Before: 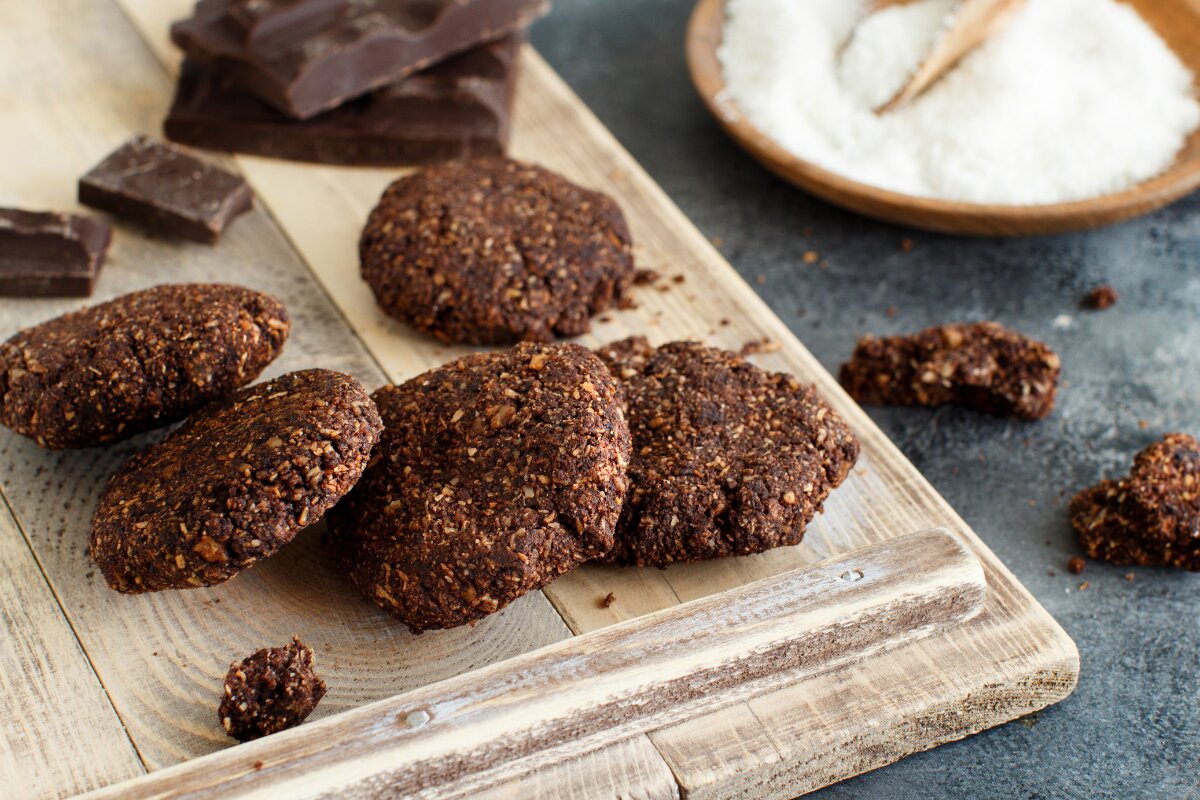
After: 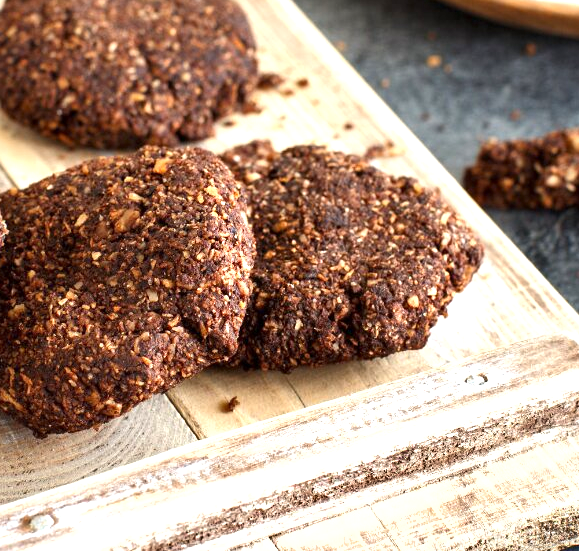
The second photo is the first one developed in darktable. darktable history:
exposure: exposure 0.951 EV, compensate highlight preservation false
shadows and highlights: soften with gaussian
crop: left 31.394%, top 24.516%, right 20.285%, bottom 6.533%
